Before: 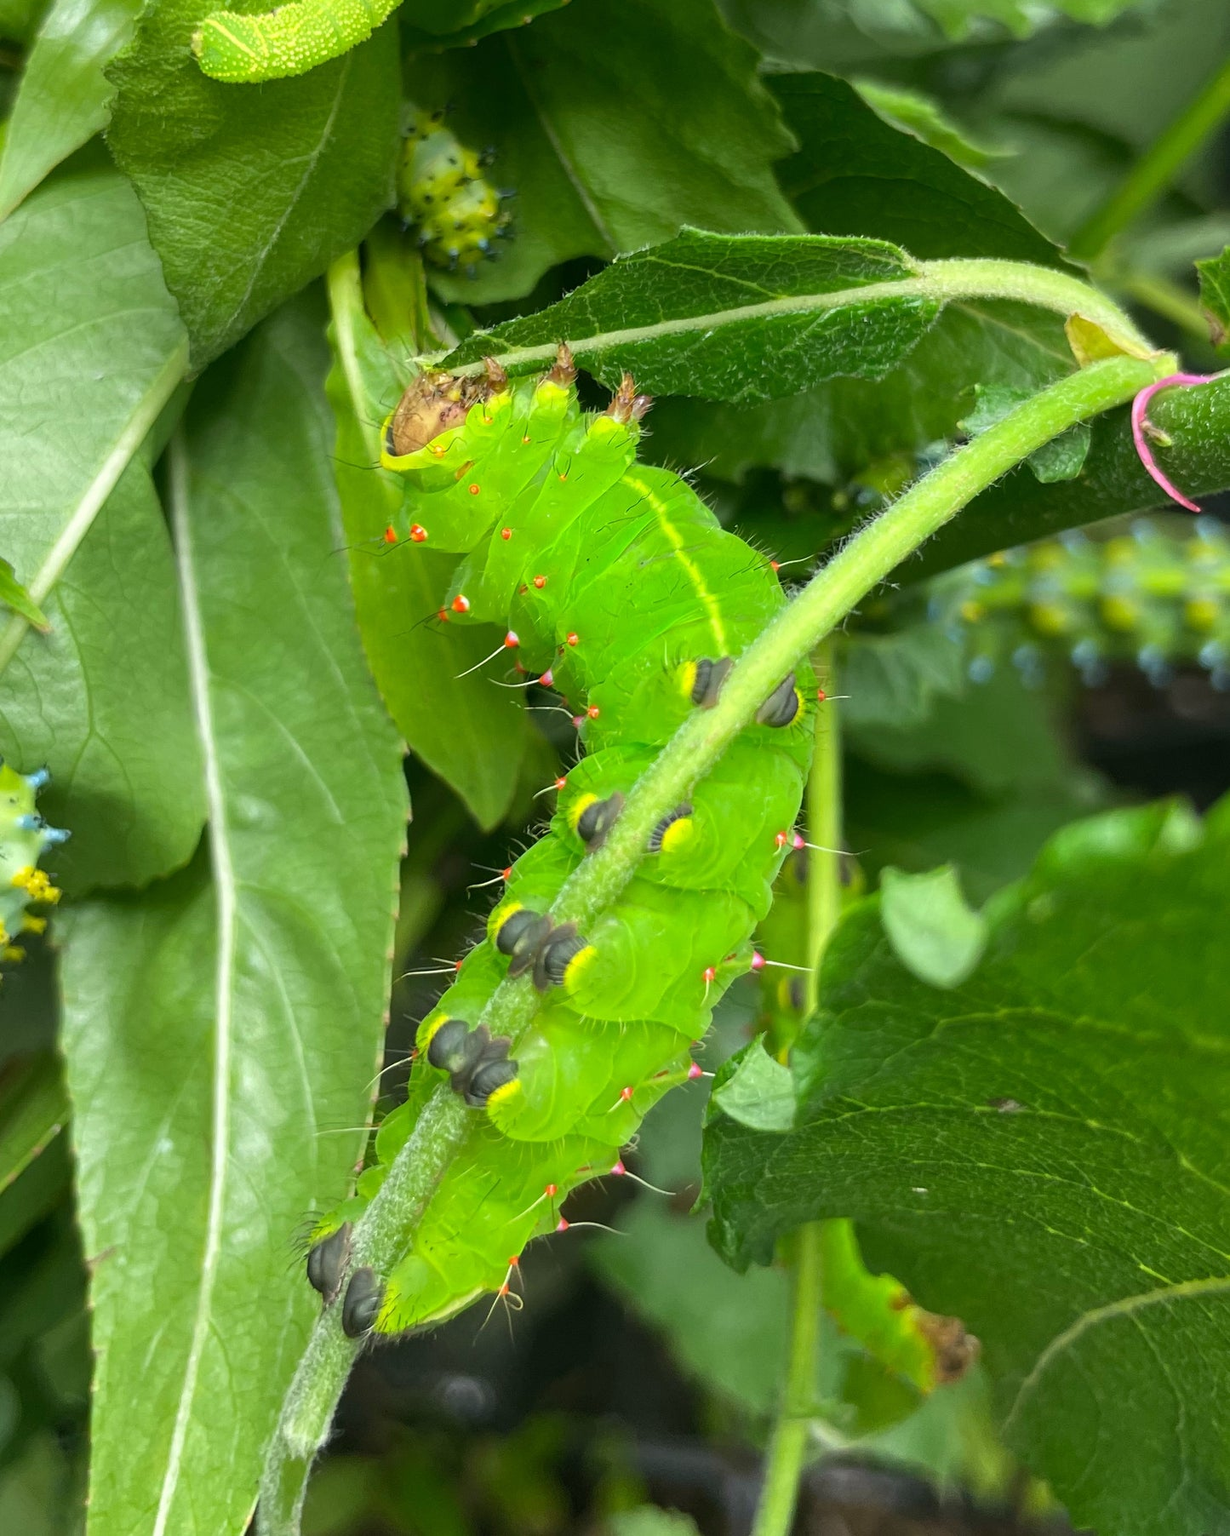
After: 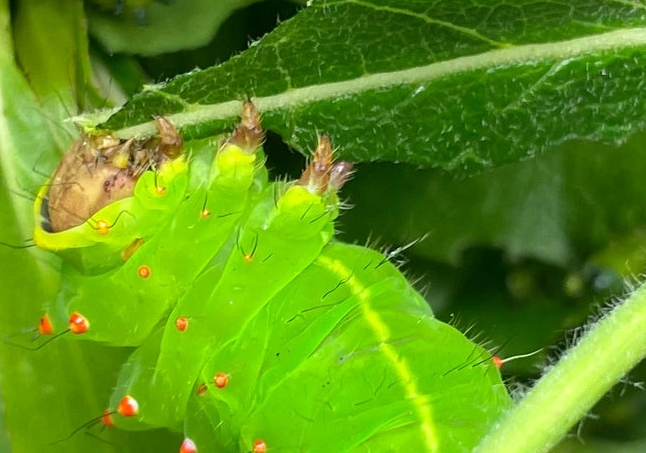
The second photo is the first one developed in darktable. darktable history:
crop: left 28.64%, top 16.832%, right 26.637%, bottom 58.055%
white balance: emerald 1
